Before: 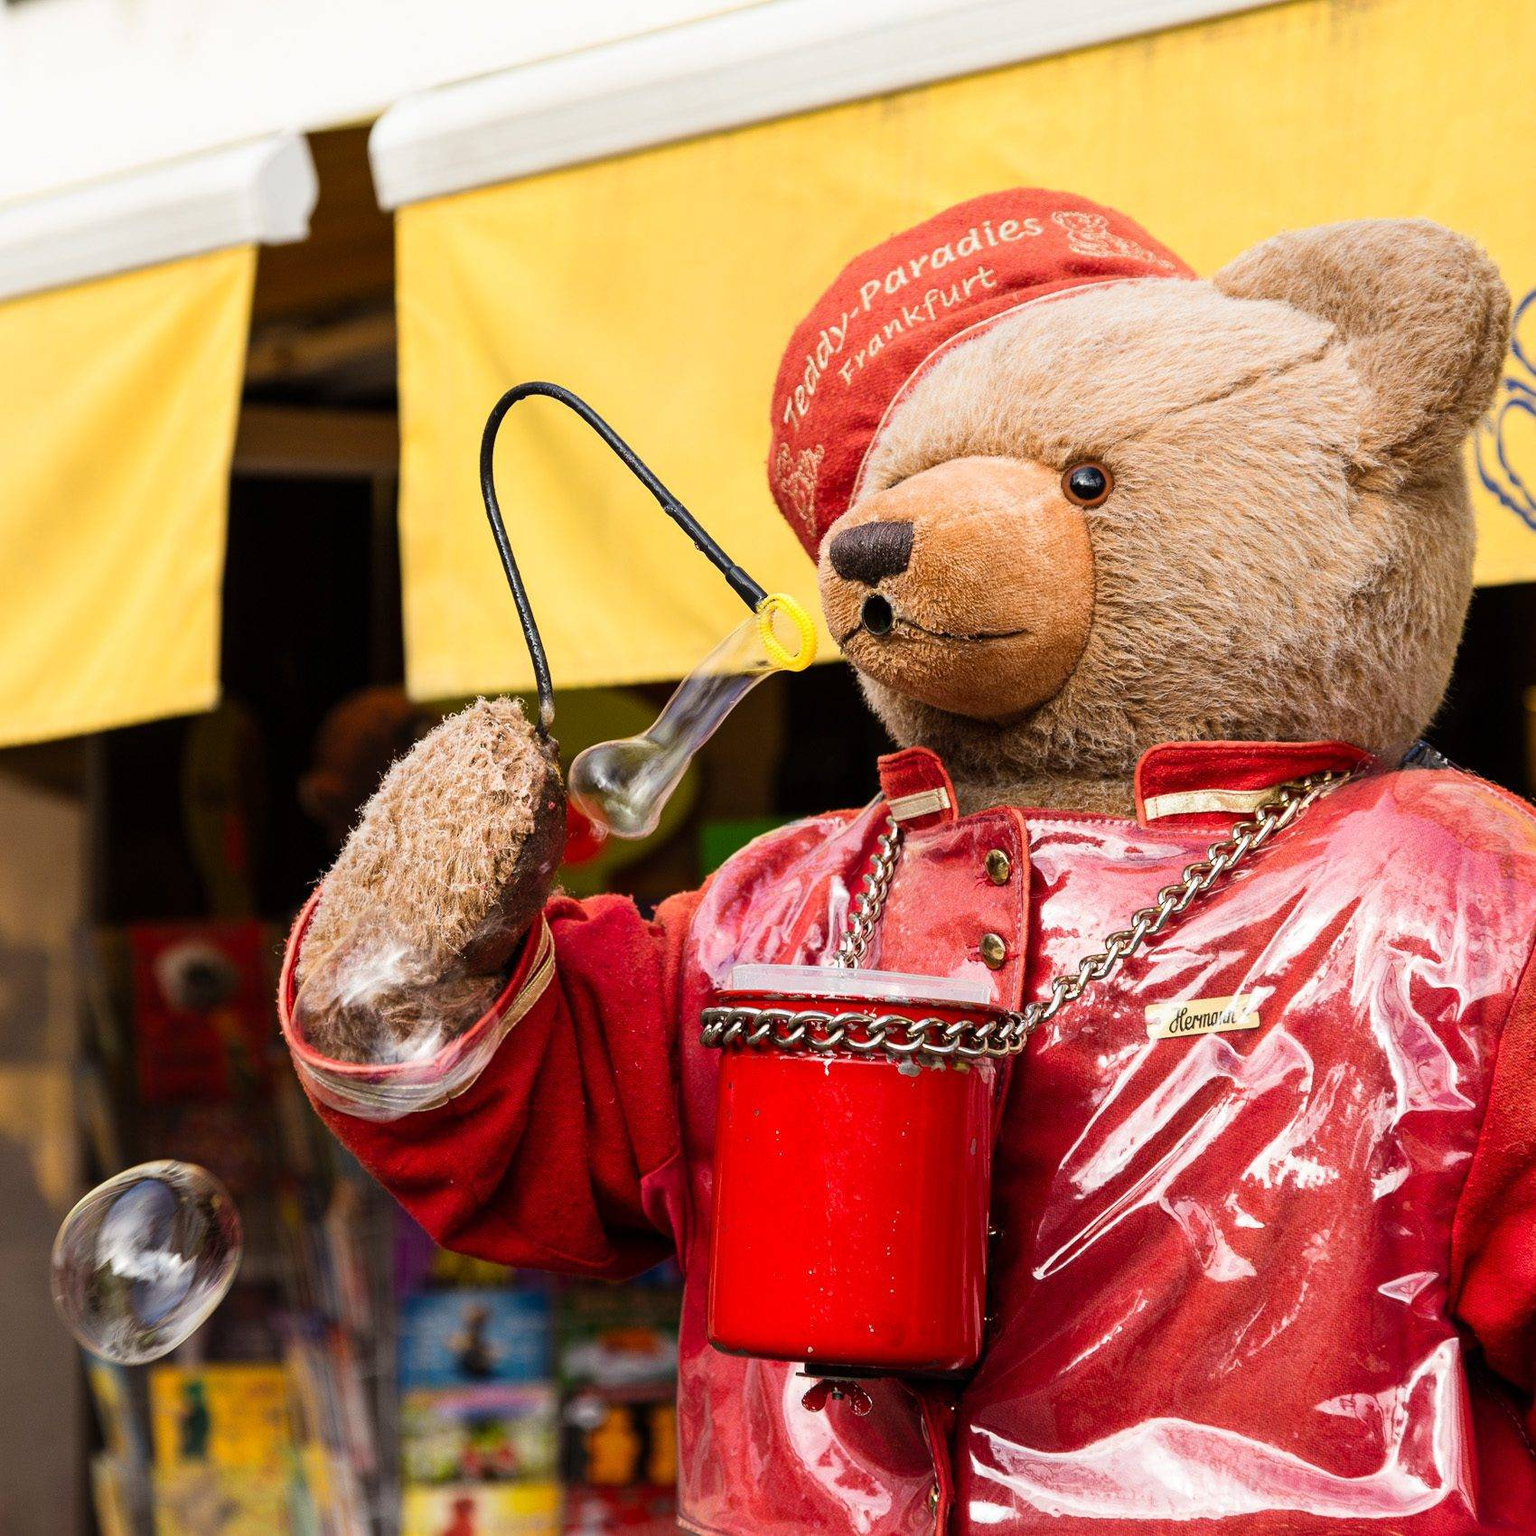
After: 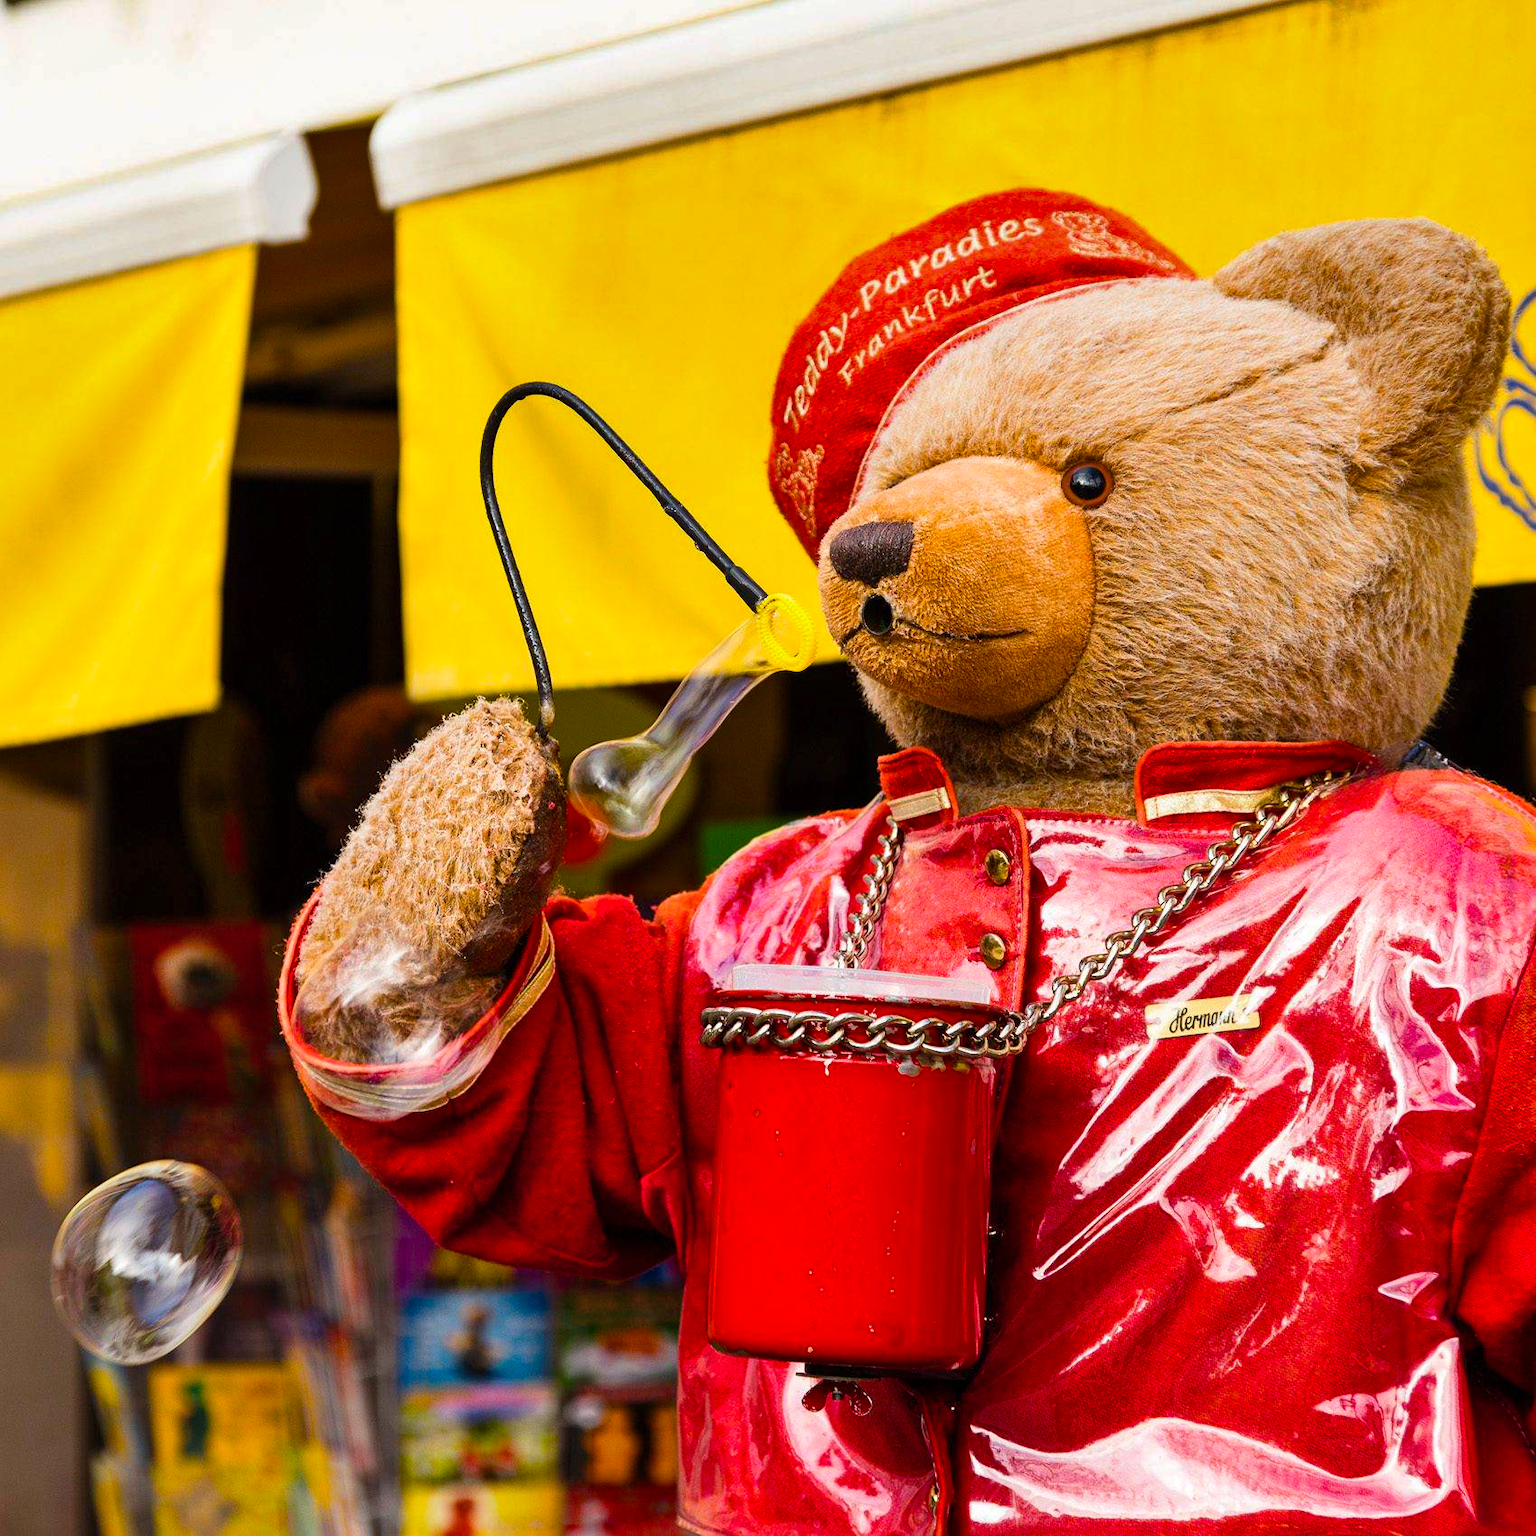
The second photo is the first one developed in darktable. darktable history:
color balance rgb: linear chroma grading › global chroma 15%, perceptual saturation grading › global saturation 30%
shadows and highlights: white point adjustment 0.05, highlights color adjustment 55.9%, soften with gaussian
